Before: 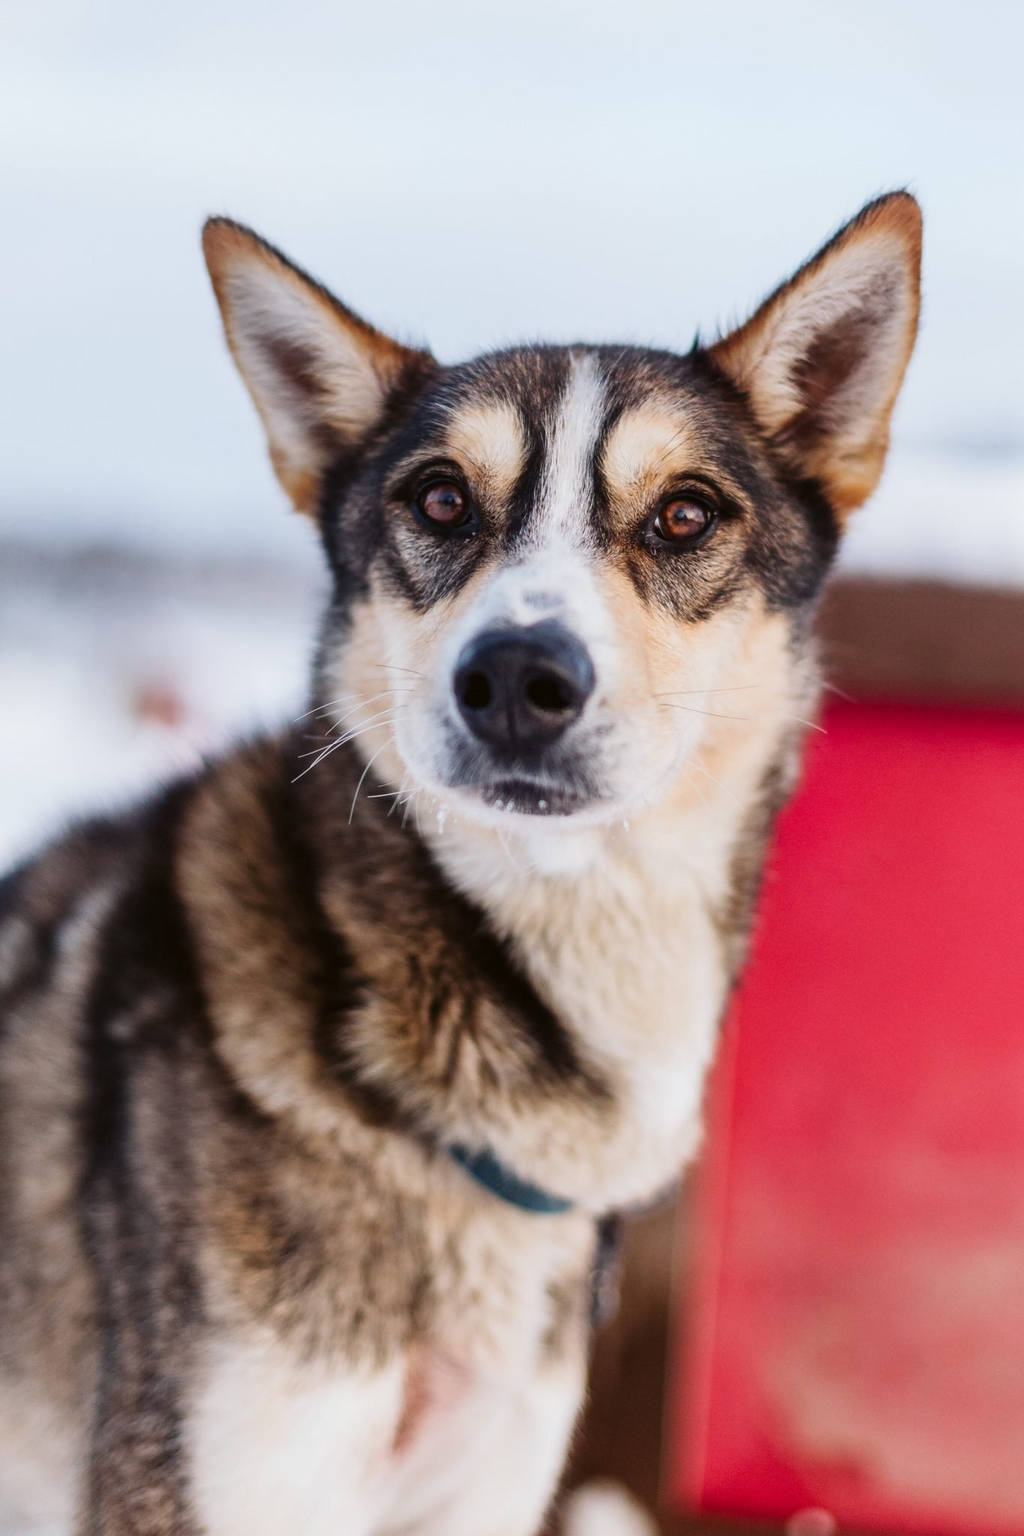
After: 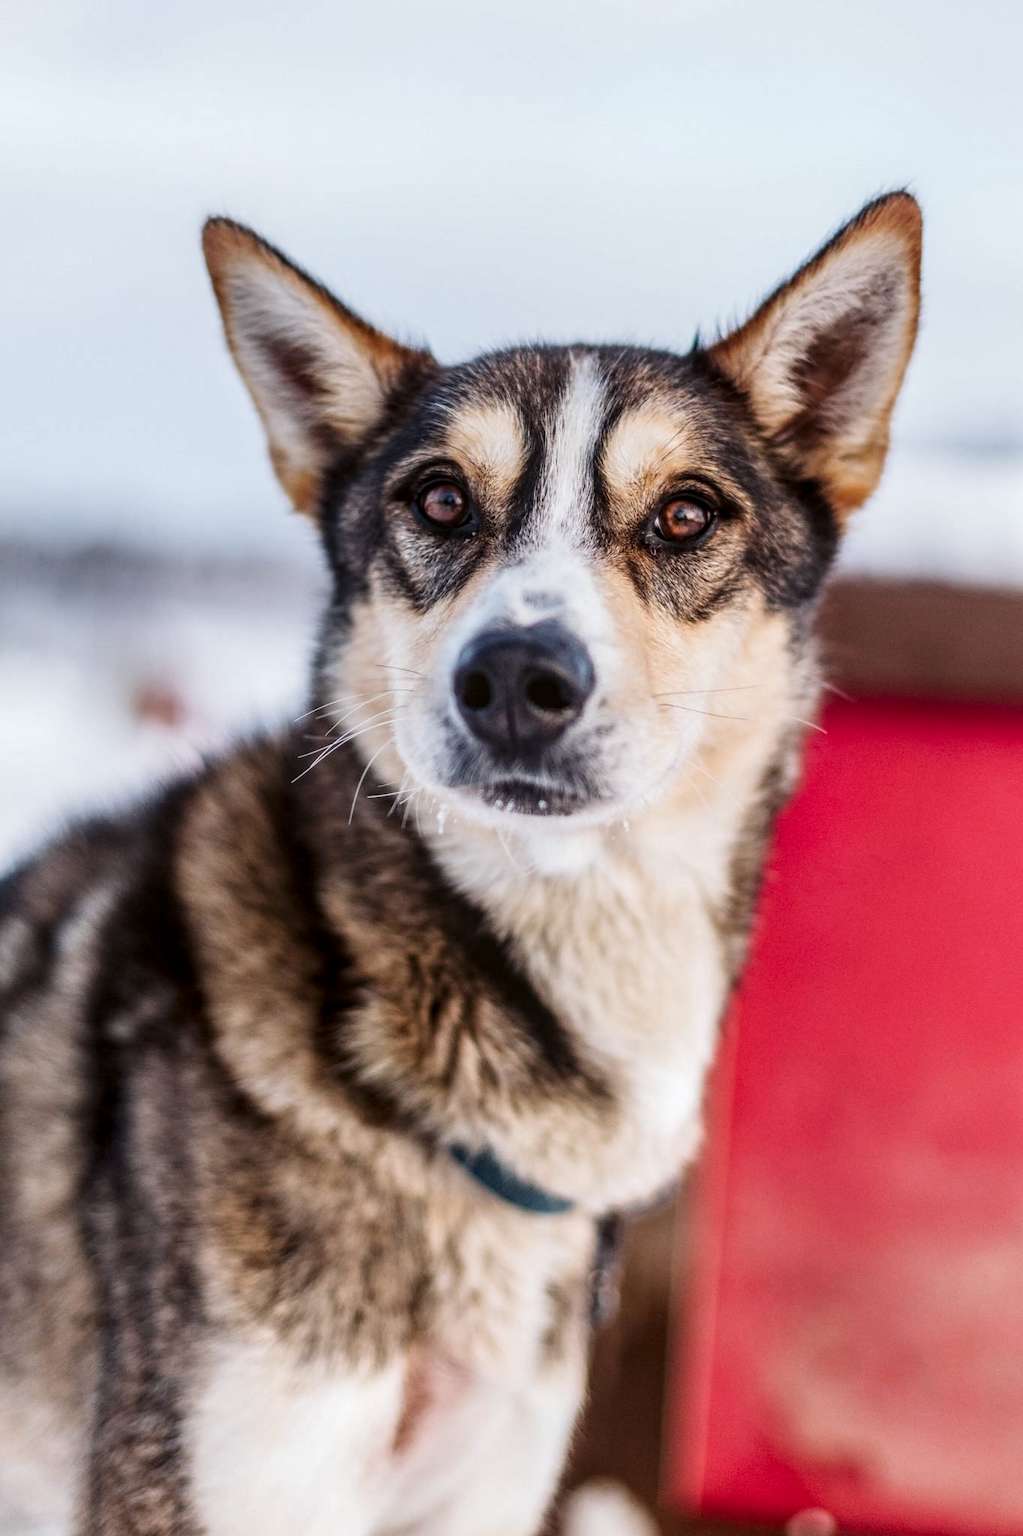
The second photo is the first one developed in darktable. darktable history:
local contrast: highlights 63%, detail 143%, midtone range 0.423
